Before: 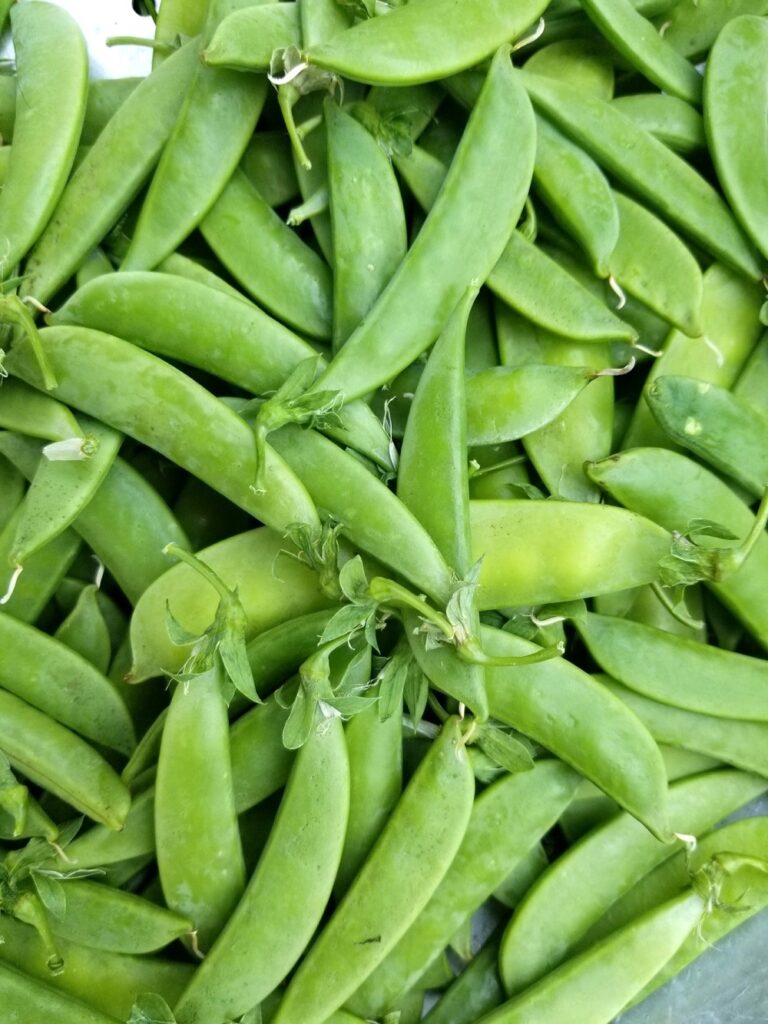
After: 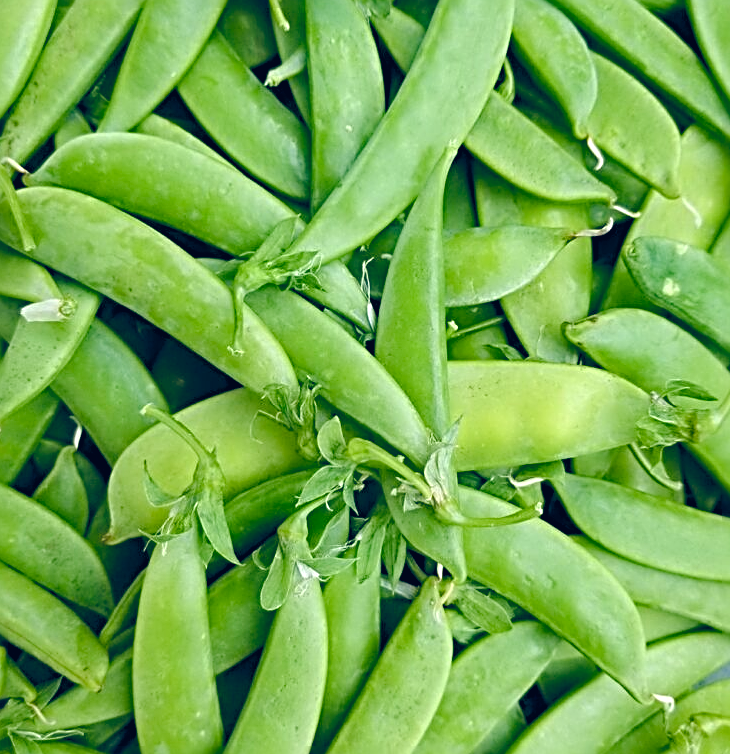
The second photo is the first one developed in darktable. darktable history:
sharpen: radius 3.064, amount 0.757
crop and rotate: left 2.889%, top 13.637%, right 2.058%, bottom 12.636%
color balance rgb: global offset › luminance 0.394%, global offset › chroma 0.202%, global offset › hue 254.7°, perceptual saturation grading › global saturation 19.512%, perceptual saturation grading › highlights -25.891%, perceptual saturation grading › shadows 49.418%, perceptual brilliance grading › mid-tones 9.141%, perceptual brilliance grading › shadows 15.33%
